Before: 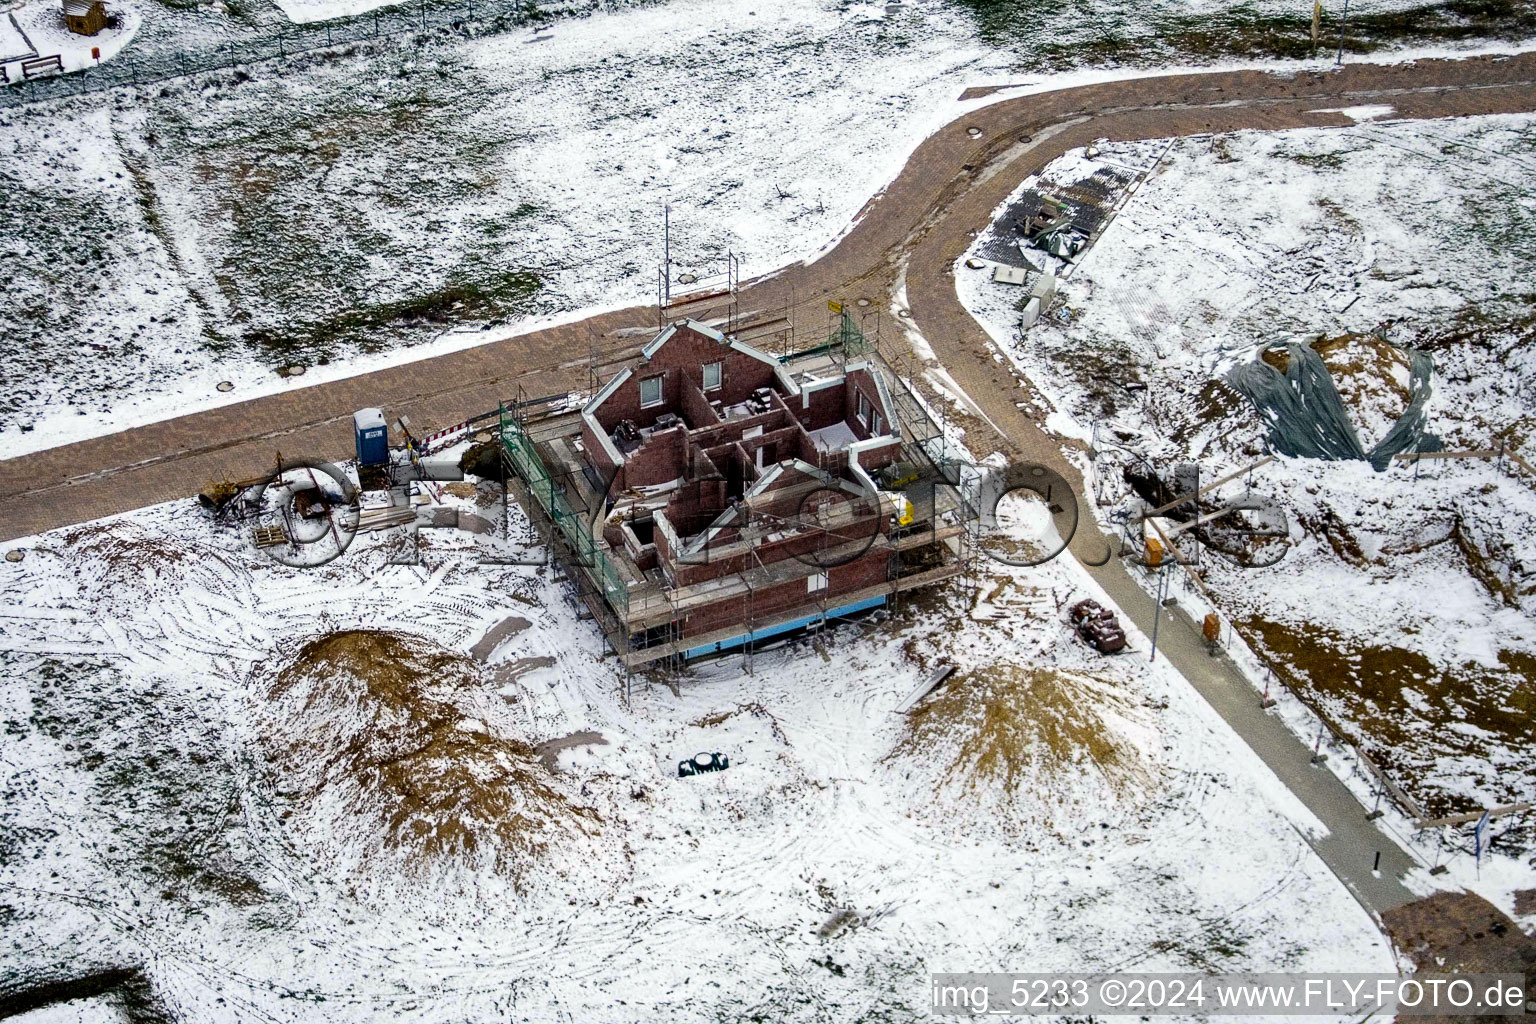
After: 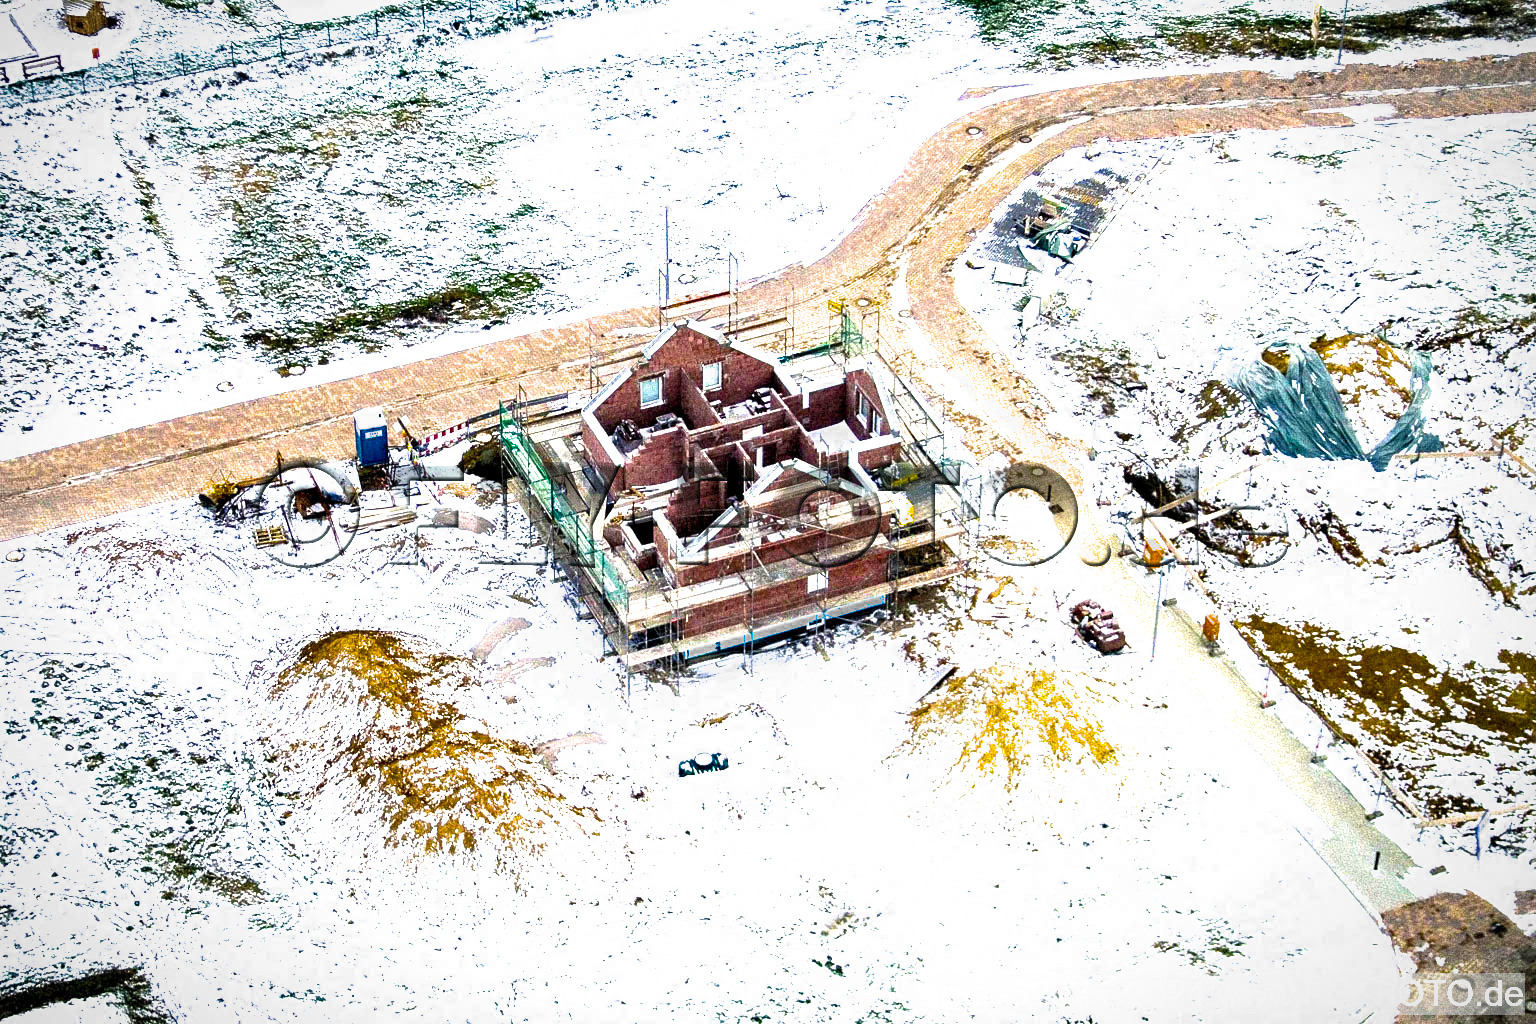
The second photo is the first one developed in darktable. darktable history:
color balance rgb: shadows lift › chroma 2.065%, shadows lift › hue 217.88°, linear chroma grading › global chroma 9.873%, perceptual saturation grading › global saturation 25.637%, perceptual brilliance grading › global brilliance 34.882%, perceptual brilliance grading › highlights 49.431%, perceptual brilliance grading › mid-tones 59.965%, perceptual brilliance grading › shadows 34.587%, global vibrance 9.848%
vignetting: fall-off start 85.62%, fall-off radius 79.71%, width/height ratio 1.221
filmic rgb: black relative exposure -15.13 EV, white relative exposure 3 EV, target black luminance 0%, hardness 9.25, latitude 98.92%, contrast 0.912, shadows ↔ highlights balance 0.55%, add noise in highlights 0, color science v3 (2019), use custom middle-gray values true, contrast in highlights soft
